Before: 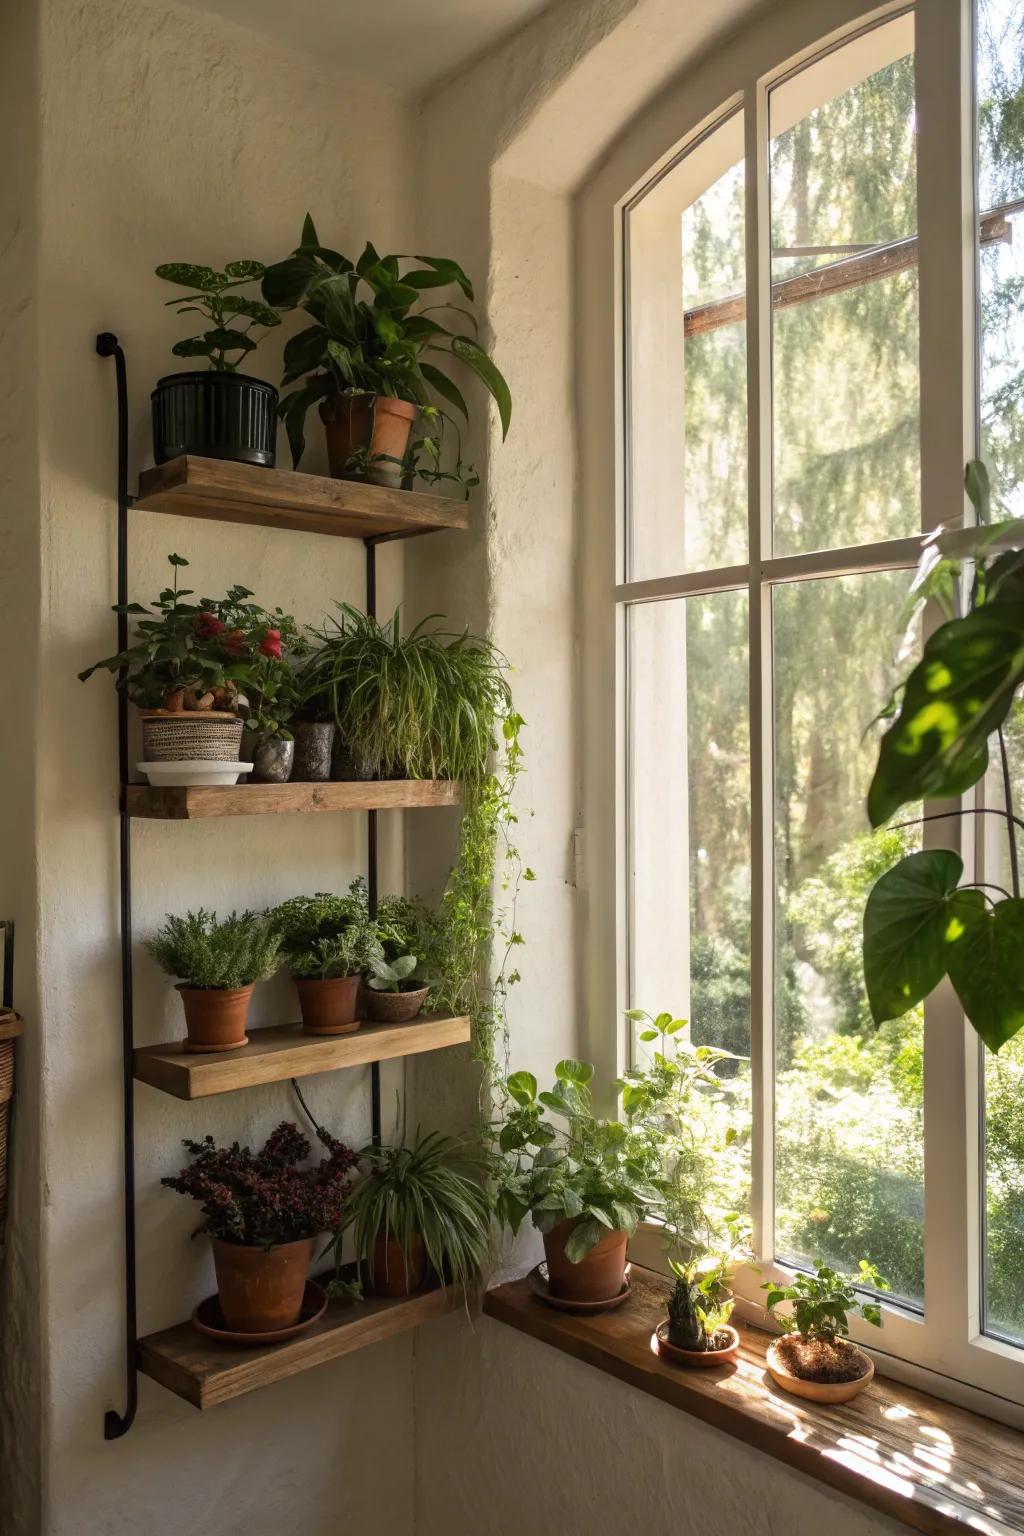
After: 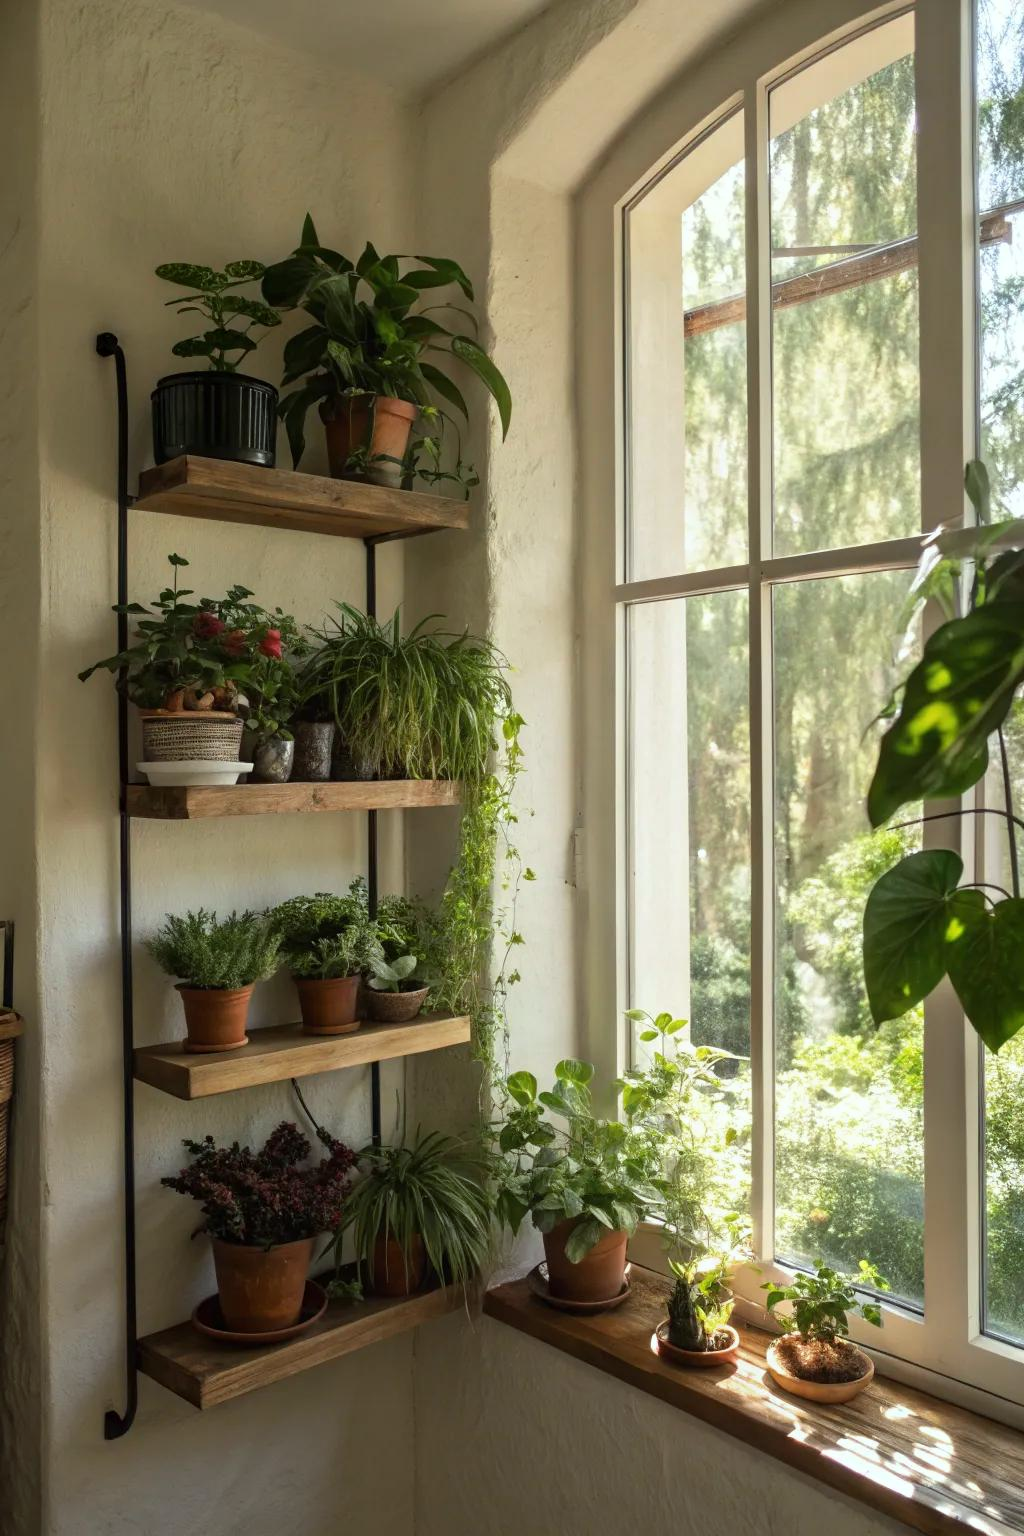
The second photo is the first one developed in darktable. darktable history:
color calibration: illuminant Planckian (black body), x 0.353, y 0.352, temperature 4805.56 K
